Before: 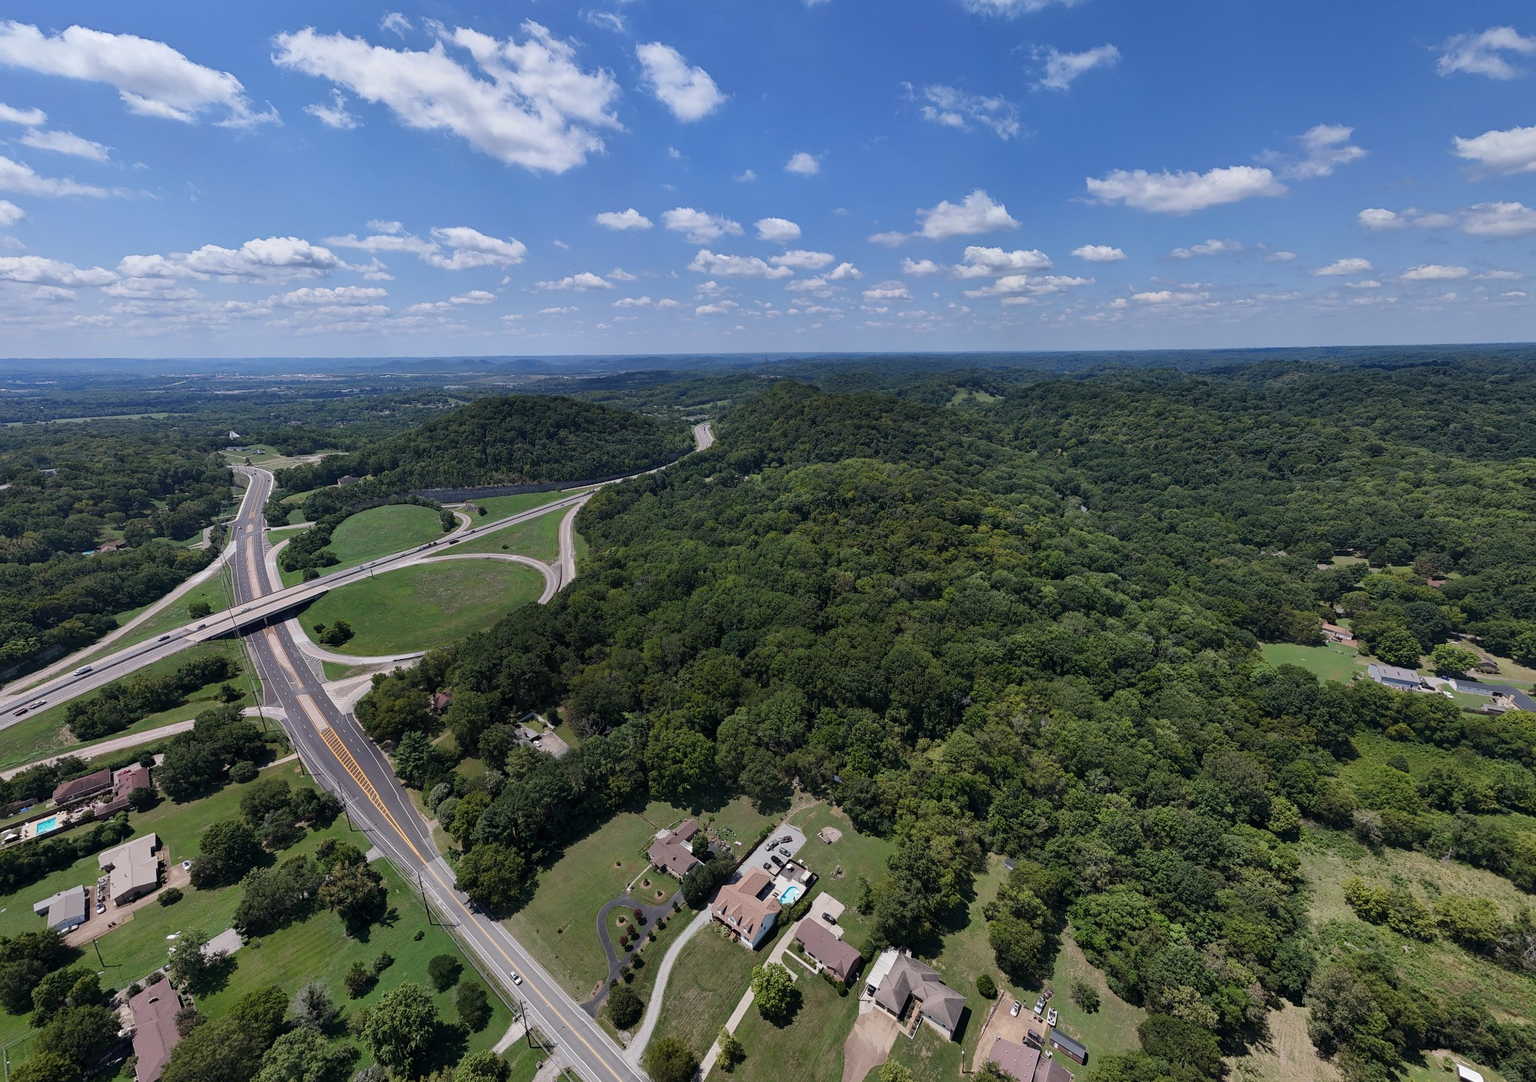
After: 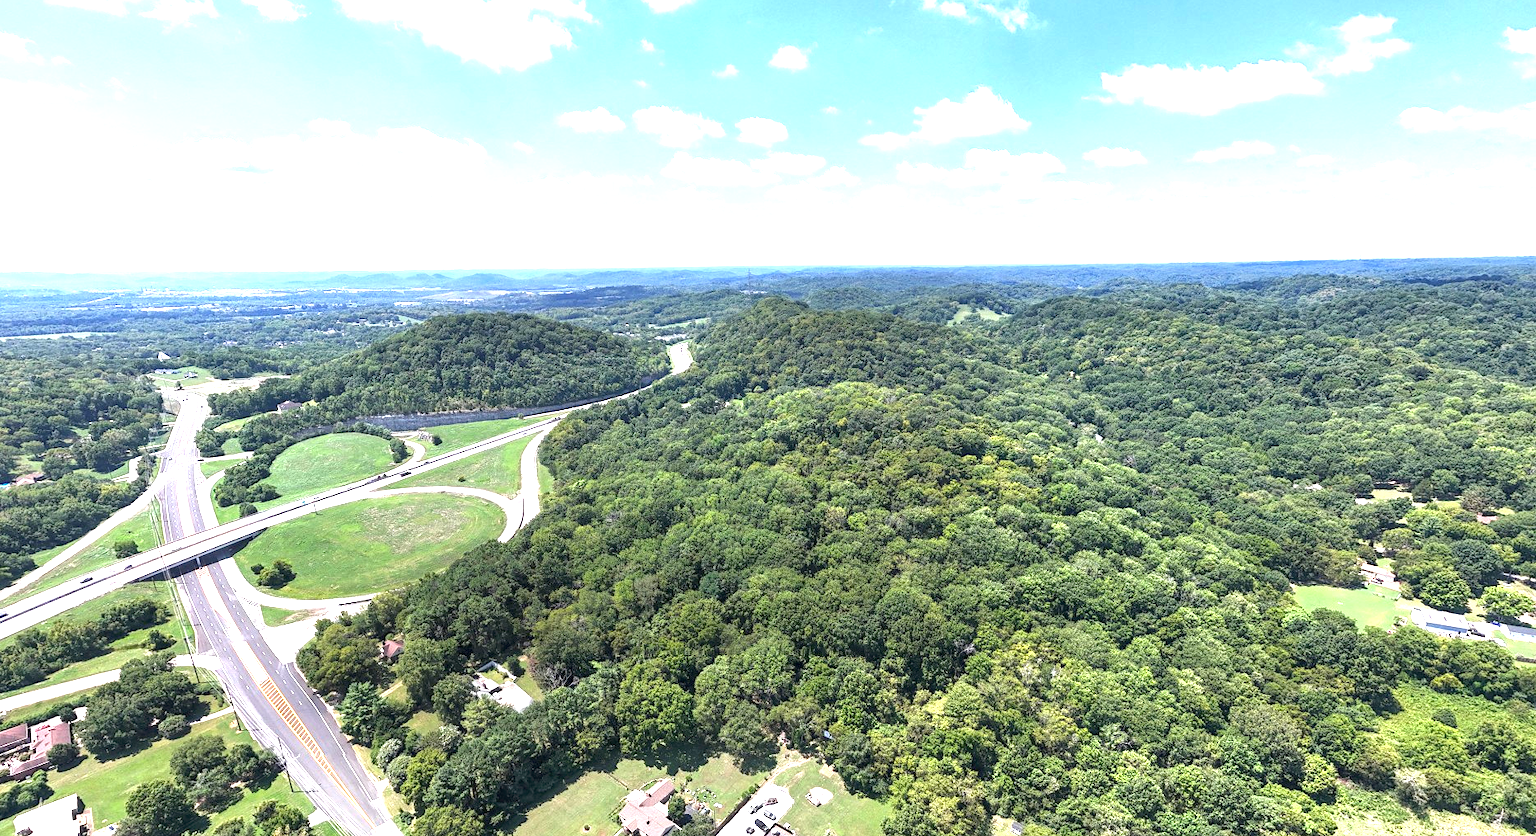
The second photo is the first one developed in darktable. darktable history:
exposure: black level correction 0, exposure 1.55 EV, compensate exposure bias true, compensate highlight preservation false
crop: left 5.596%, top 10.314%, right 3.534%, bottom 19.395%
tone equalizer: on, module defaults
local contrast: on, module defaults
